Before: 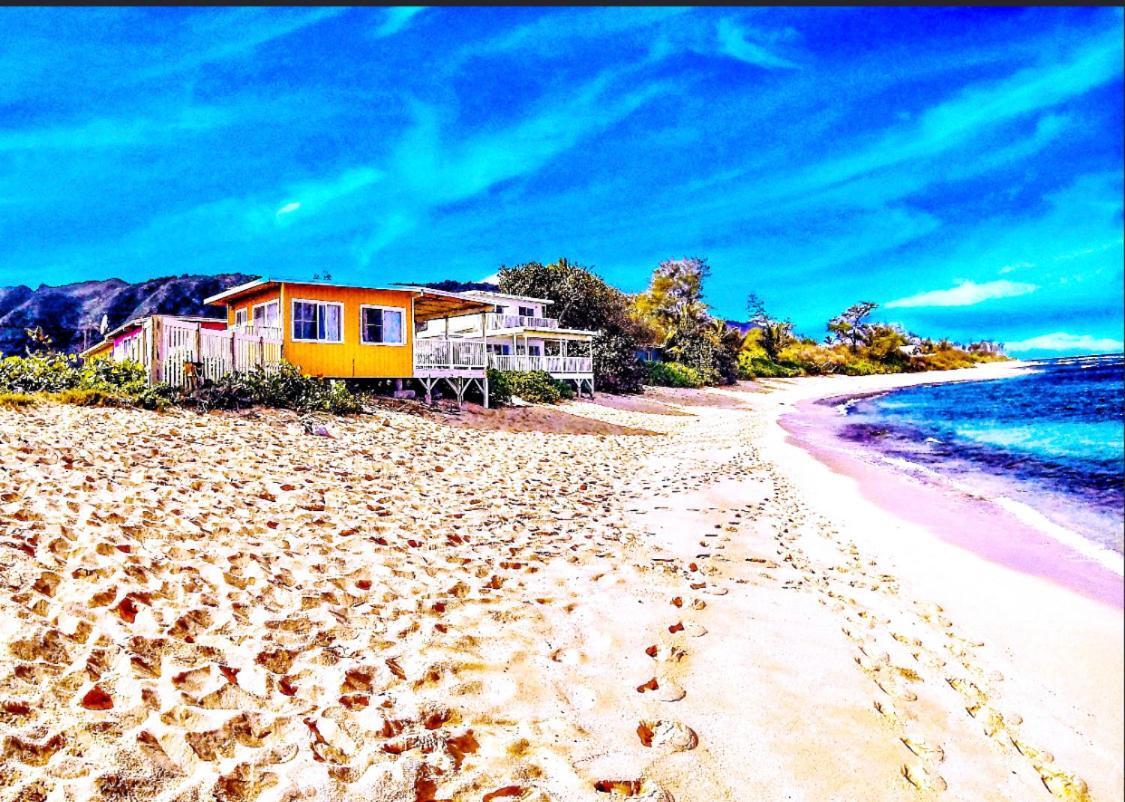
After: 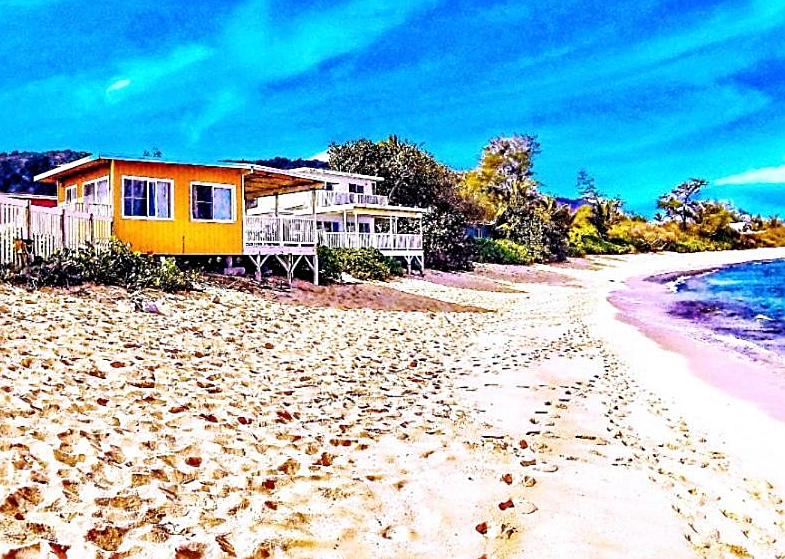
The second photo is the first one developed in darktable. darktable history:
sharpen: on, module defaults
crop: left 15.132%, top 15.368%, right 15.044%, bottom 14.808%
